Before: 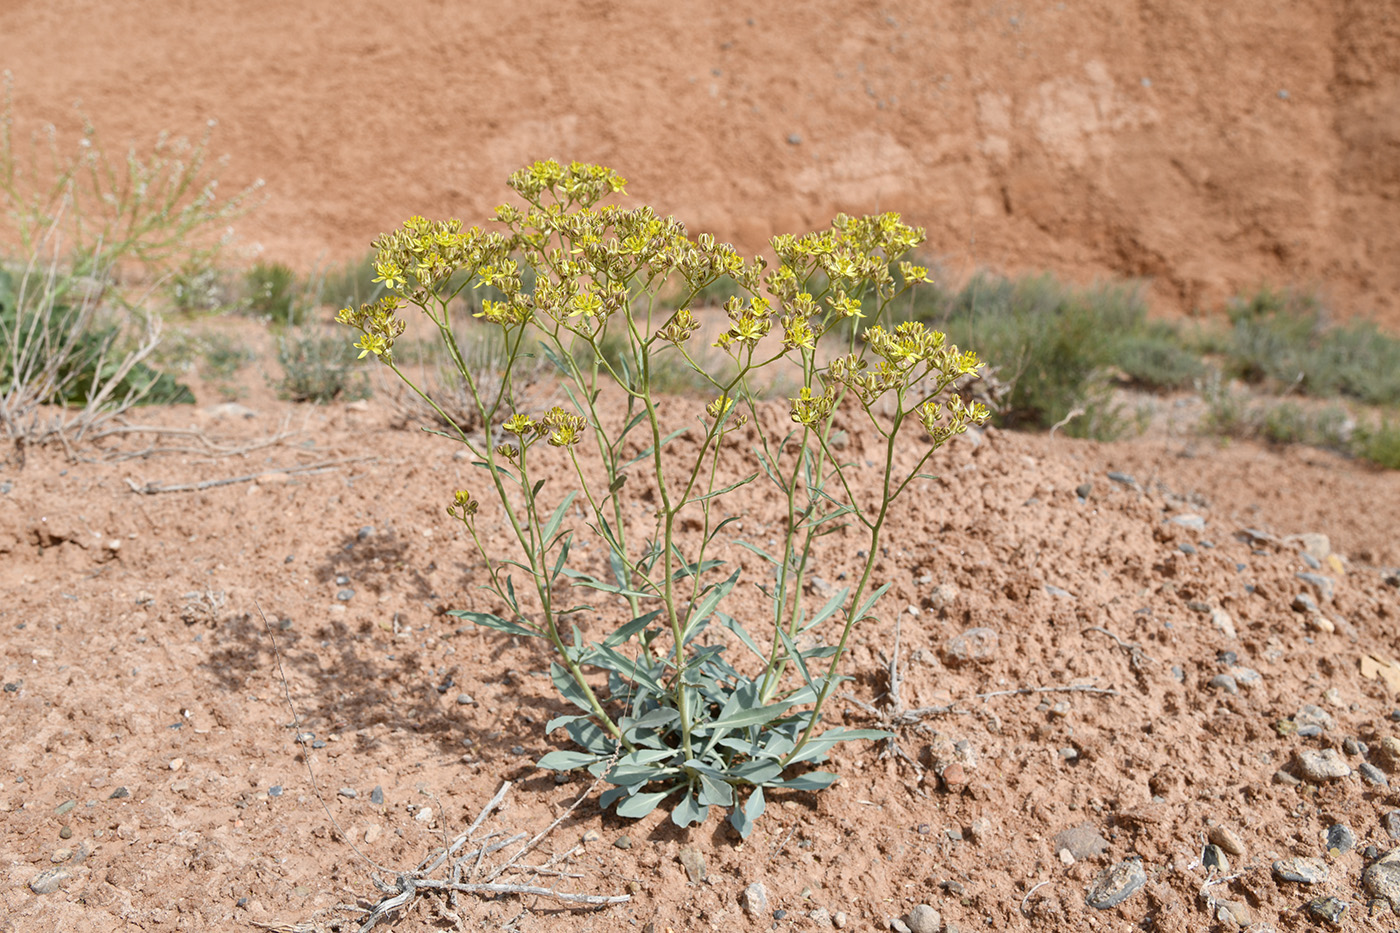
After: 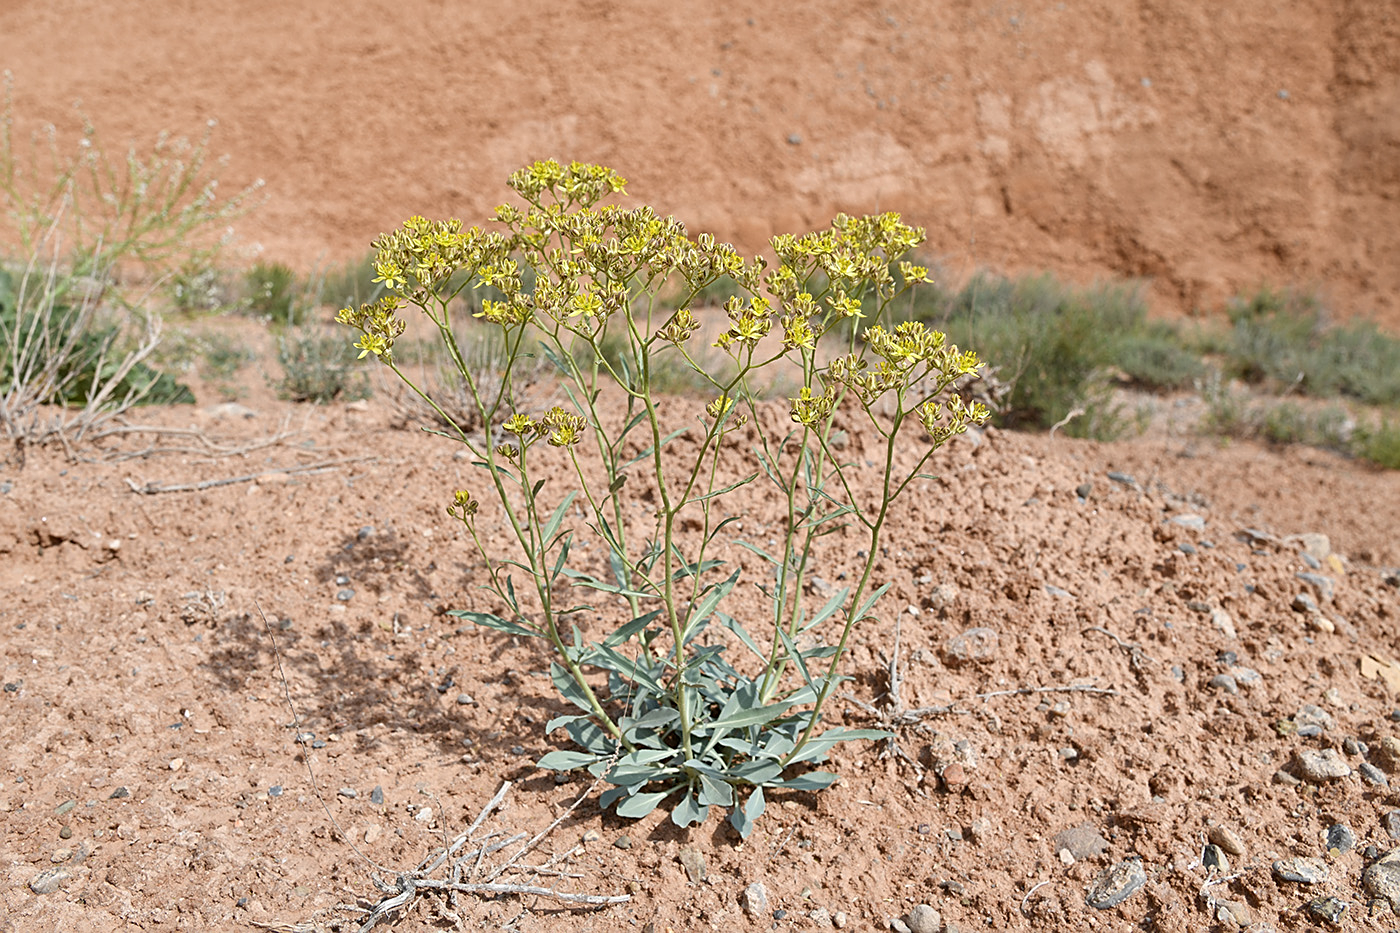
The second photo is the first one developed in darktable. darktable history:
vignetting: fall-off start 116.67%, fall-off radius 59.26%, brightness -0.31, saturation -0.056
sharpen: on, module defaults
